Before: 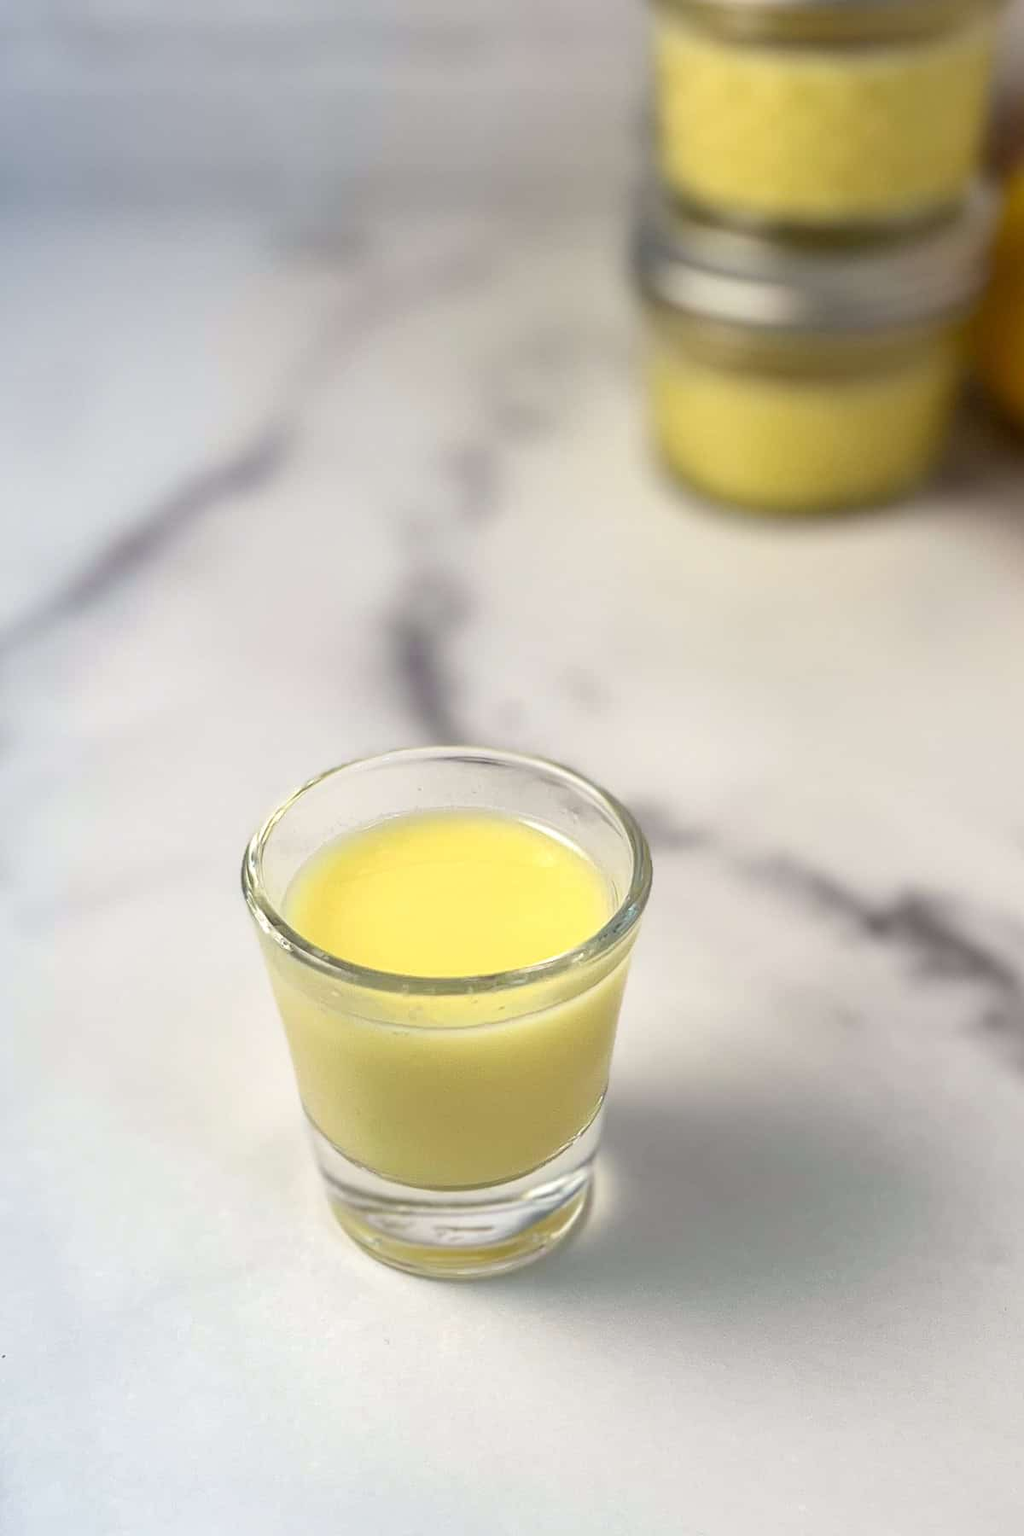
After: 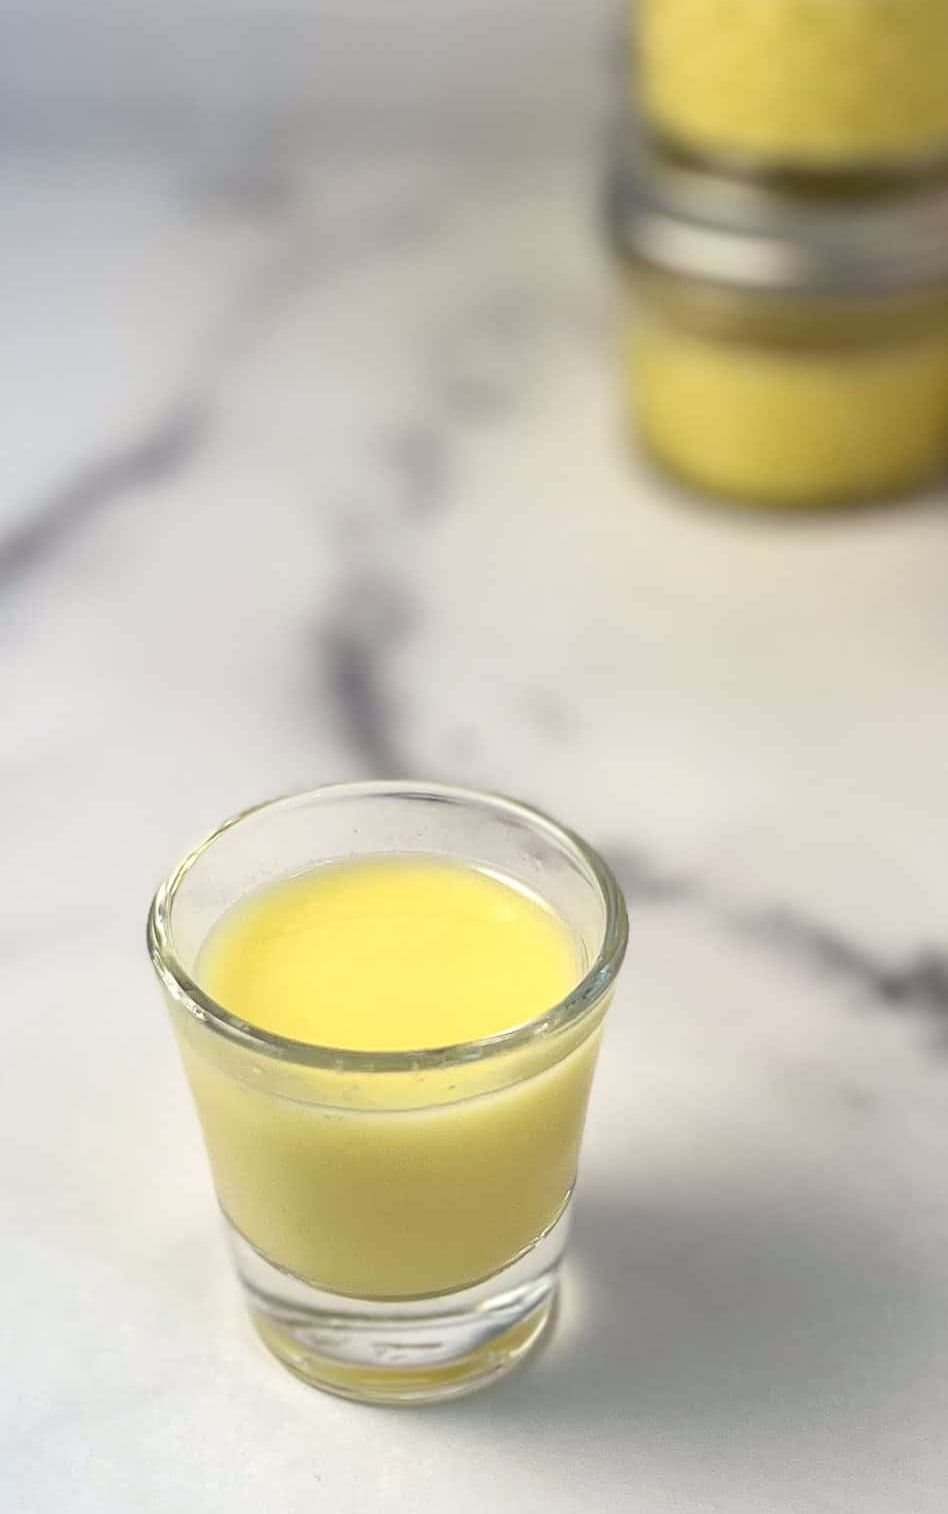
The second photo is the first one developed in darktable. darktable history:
crop: left 11.404%, top 5.265%, right 9.589%, bottom 10.624%
